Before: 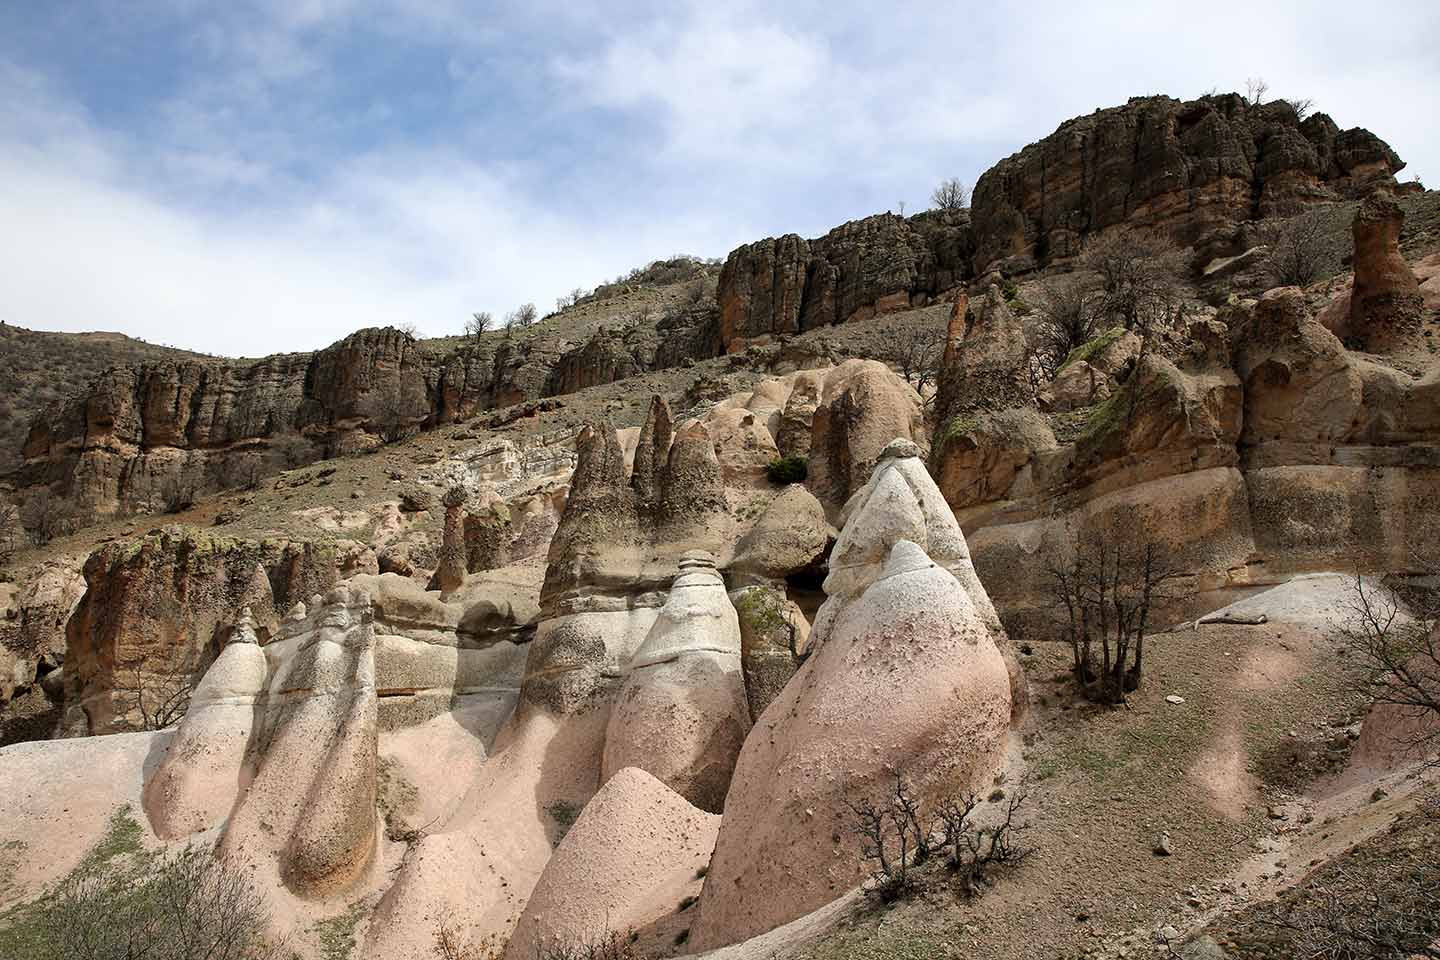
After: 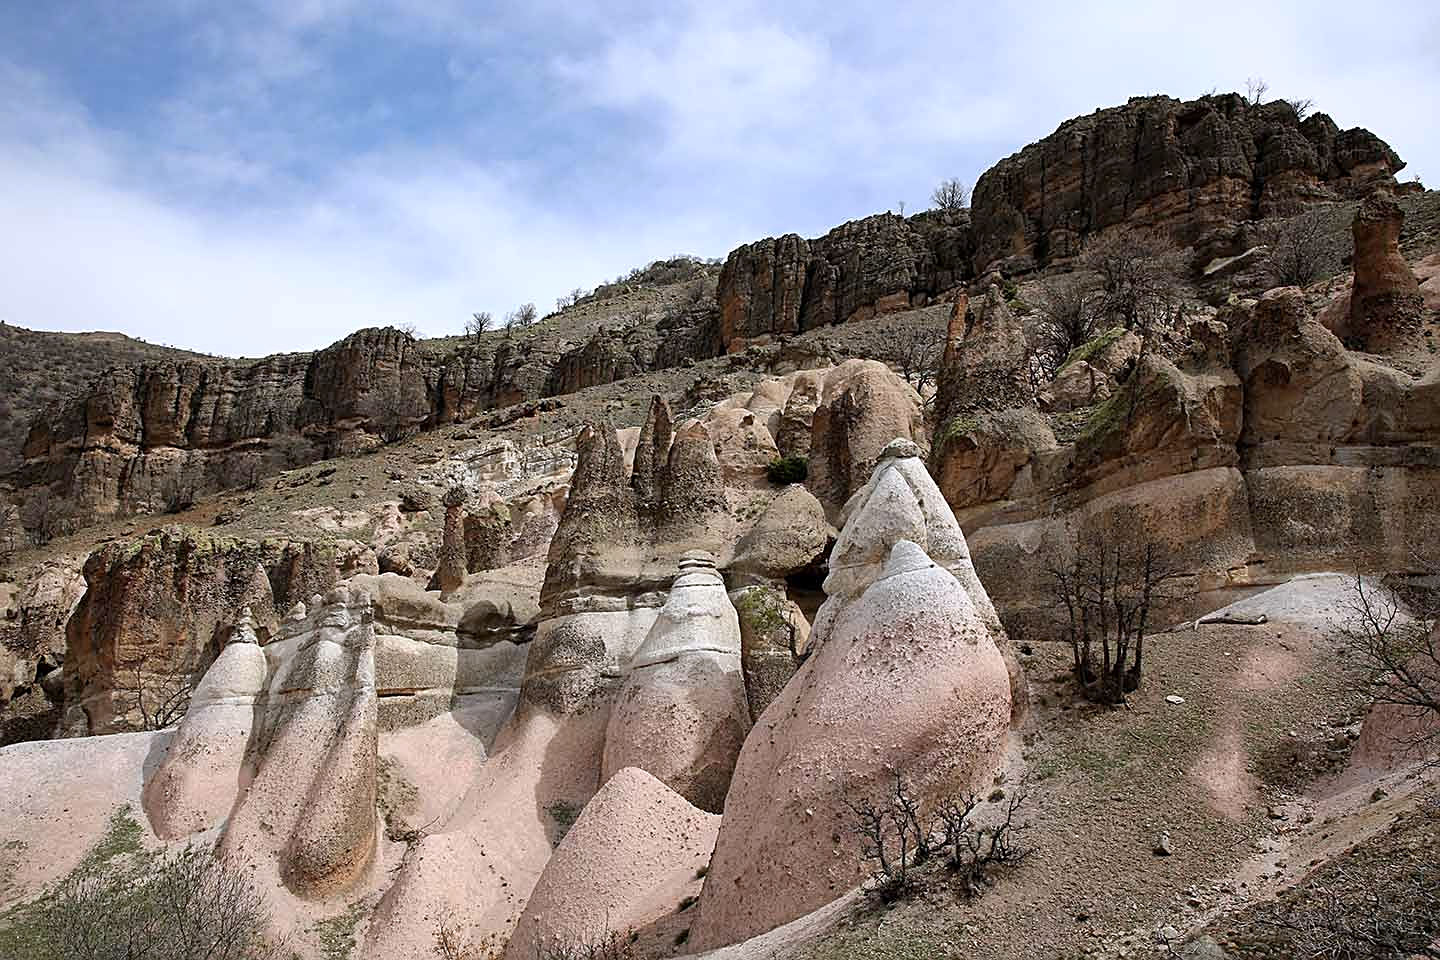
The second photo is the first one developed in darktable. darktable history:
sharpen: on, module defaults
color calibration: illuminant as shot in camera, x 0.358, y 0.373, temperature 4628.91 K
exposure: exposure -0.048 EV, compensate highlight preservation false
